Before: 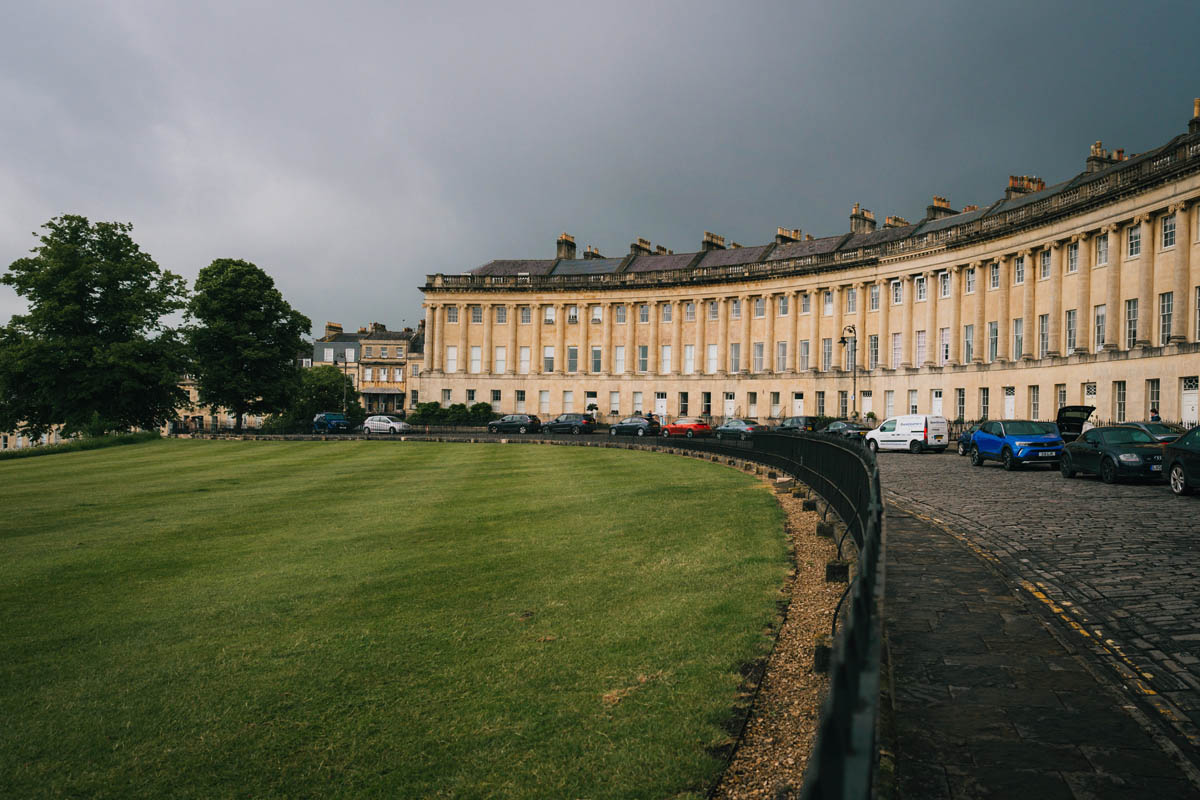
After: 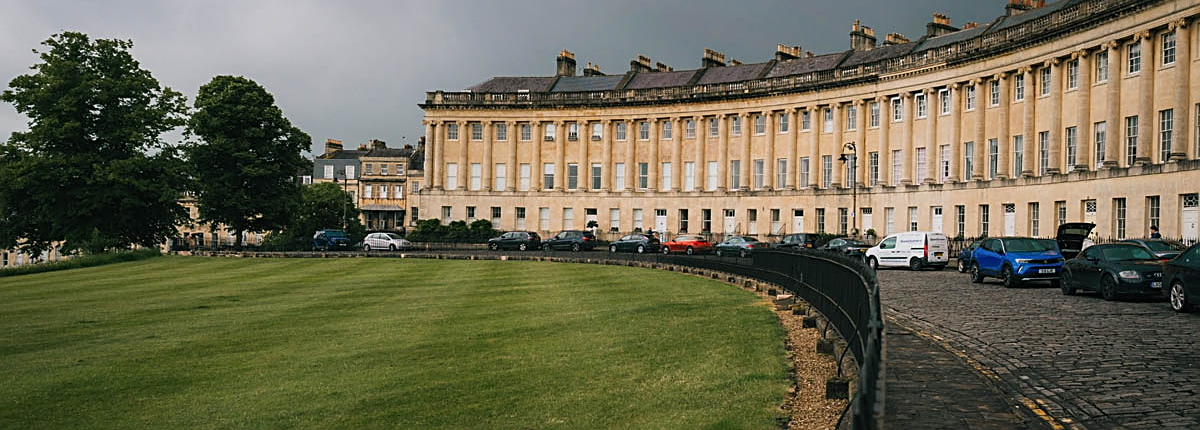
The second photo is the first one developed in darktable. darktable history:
crop and rotate: top 23.058%, bottom 23.094%
sharpen: on, module defaults
